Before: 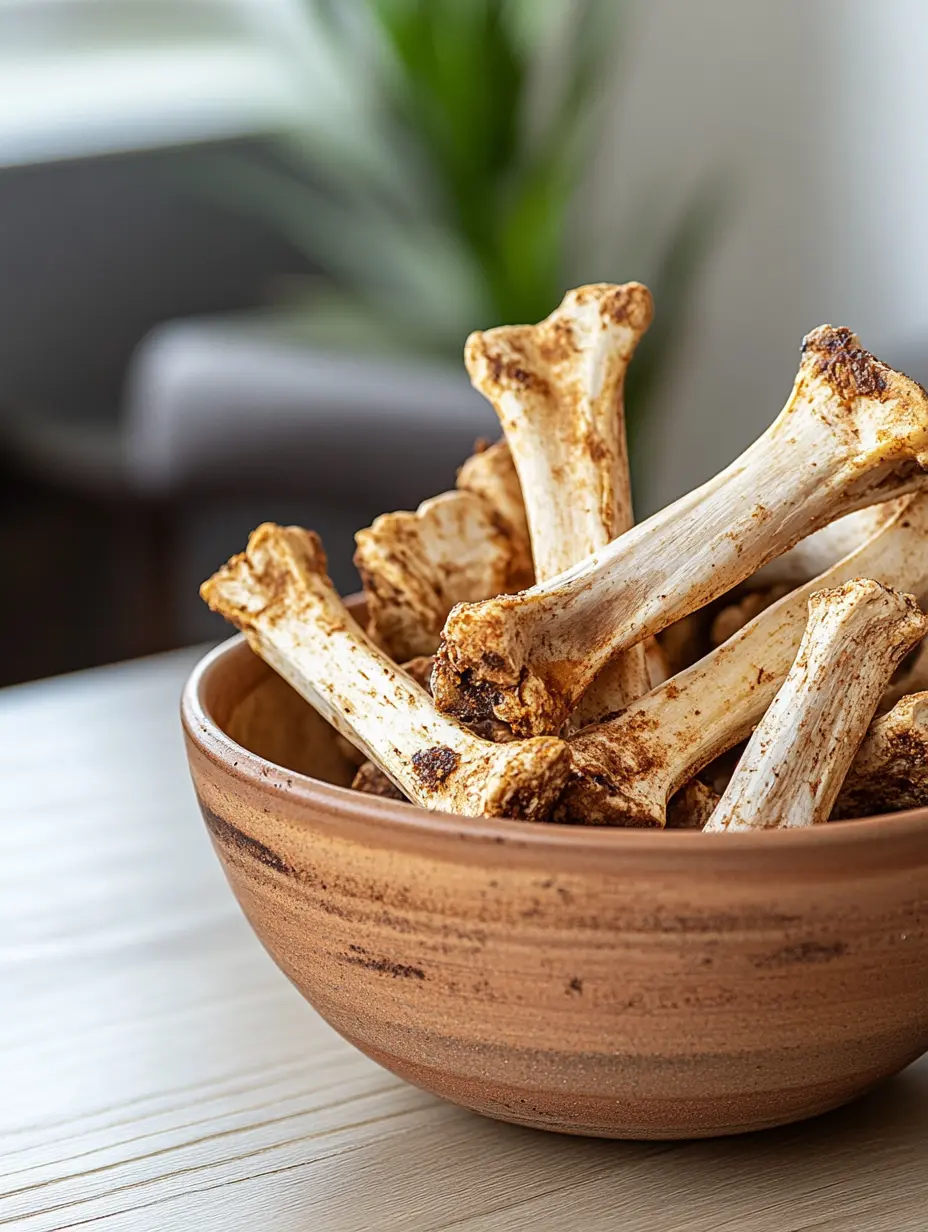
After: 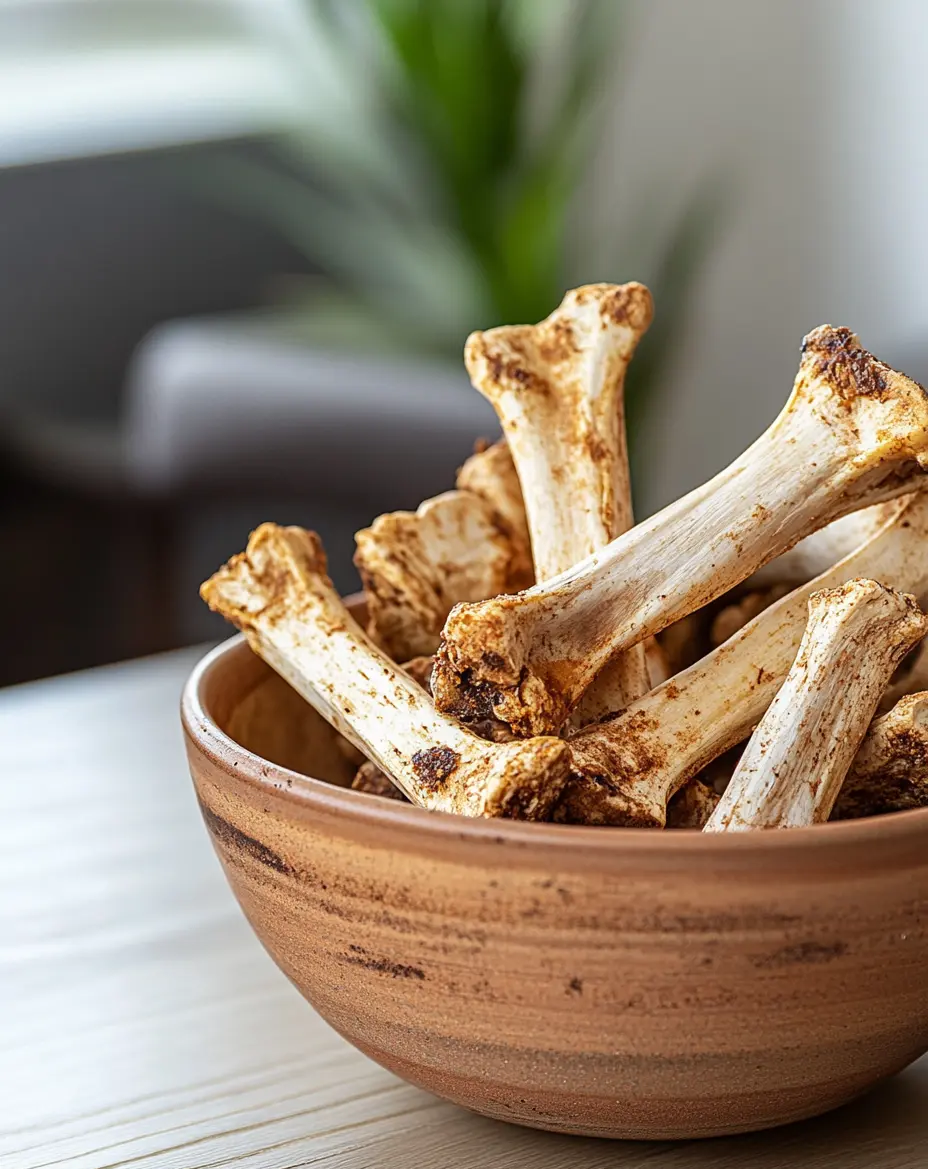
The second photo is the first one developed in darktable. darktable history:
crop and rotate: top 0%, bottom 5.097%
shadows and highlights: radius 331.84, shadows 53.55, highlights -100, compress 94.63%, highlights color adjustment 73.23%, soften with gaussian
